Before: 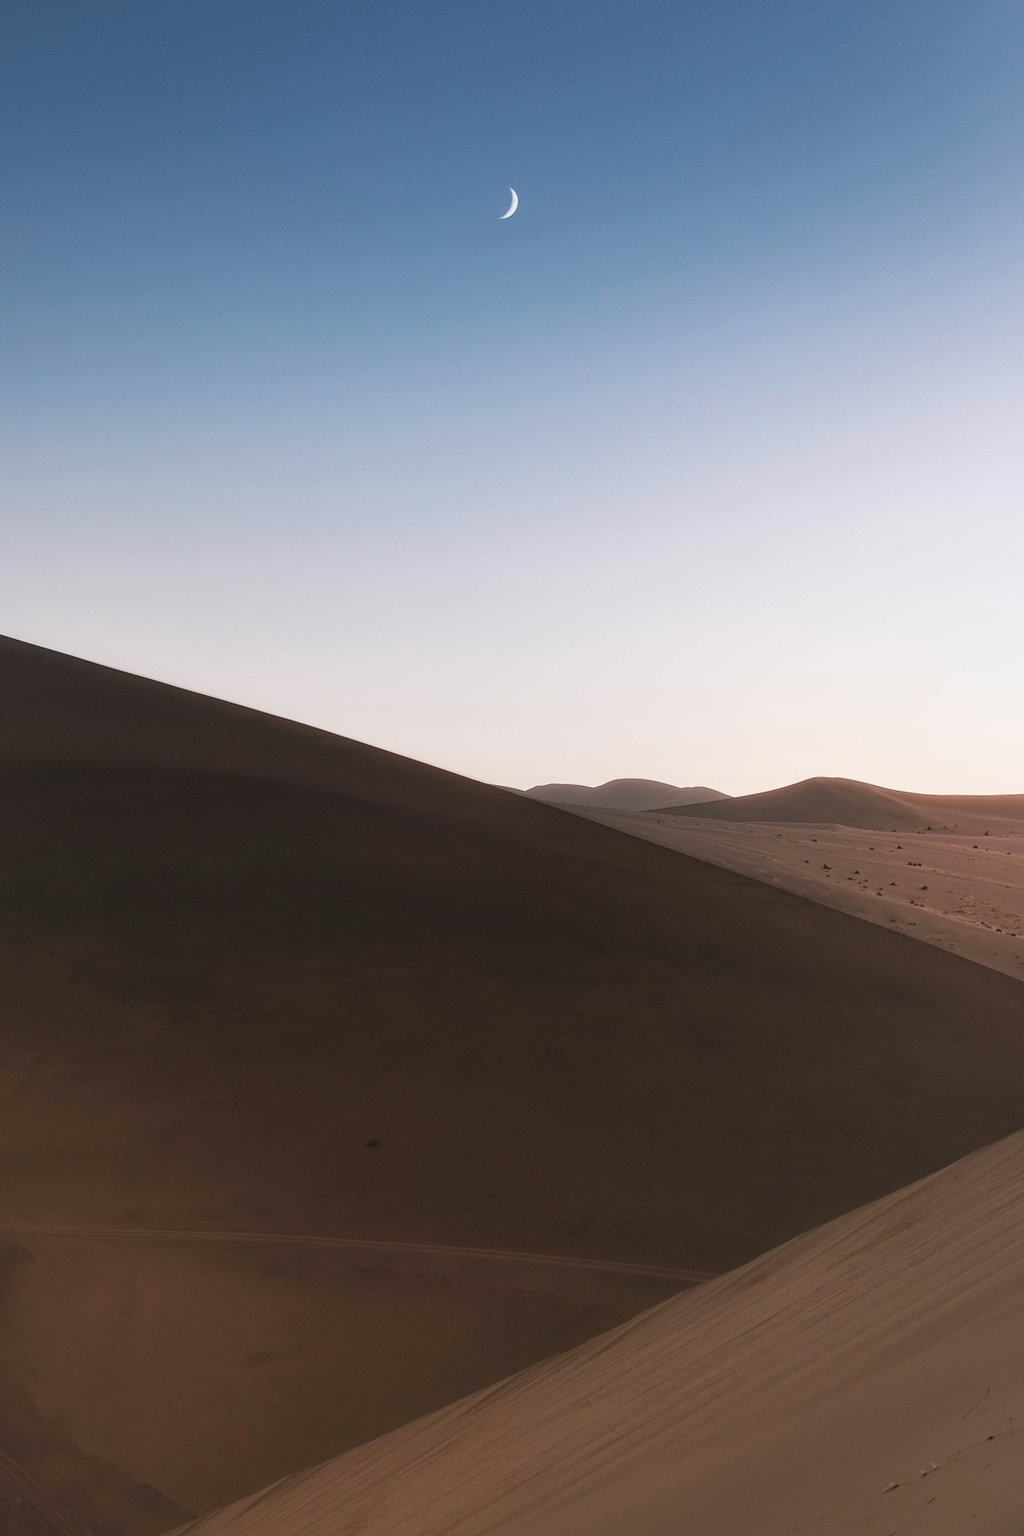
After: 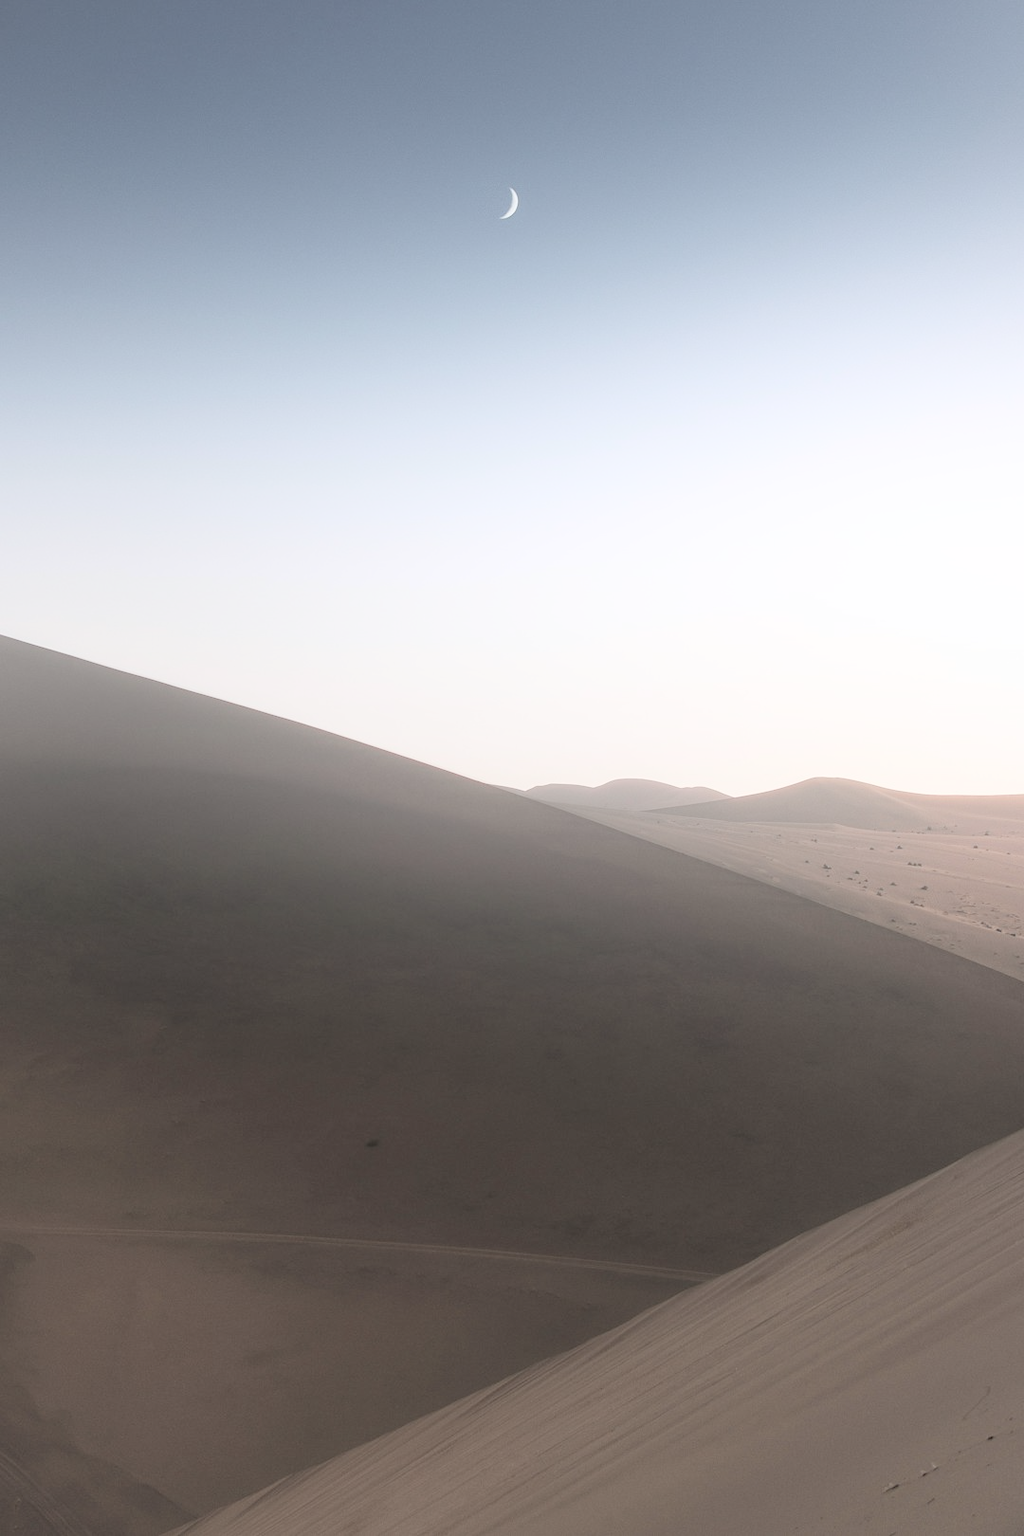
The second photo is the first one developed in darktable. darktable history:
bloom: size 40%
contrast brightness saturation: brightness 0.18, saturation -0.5
